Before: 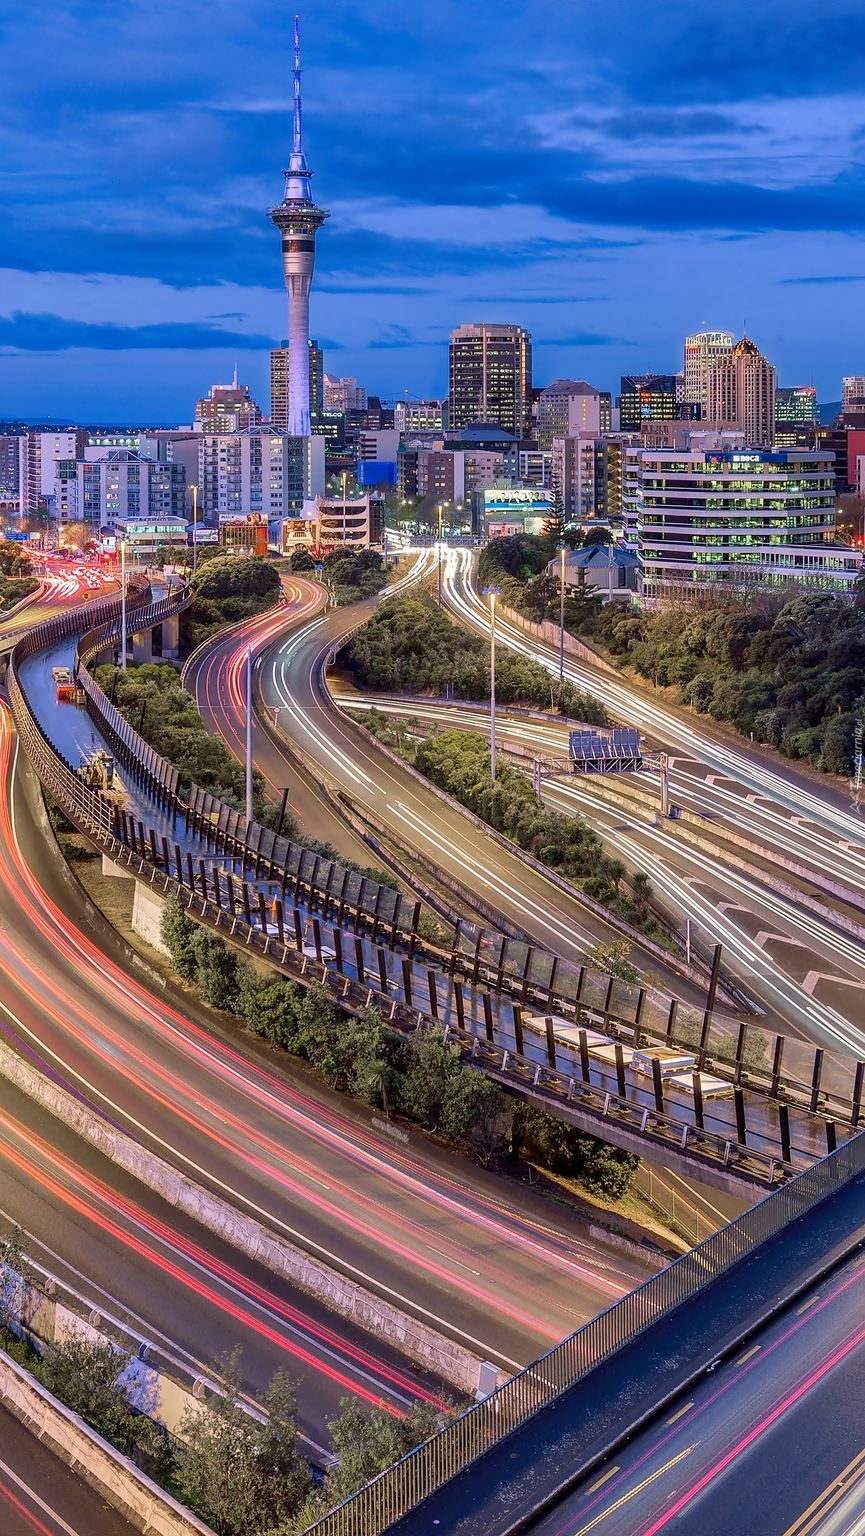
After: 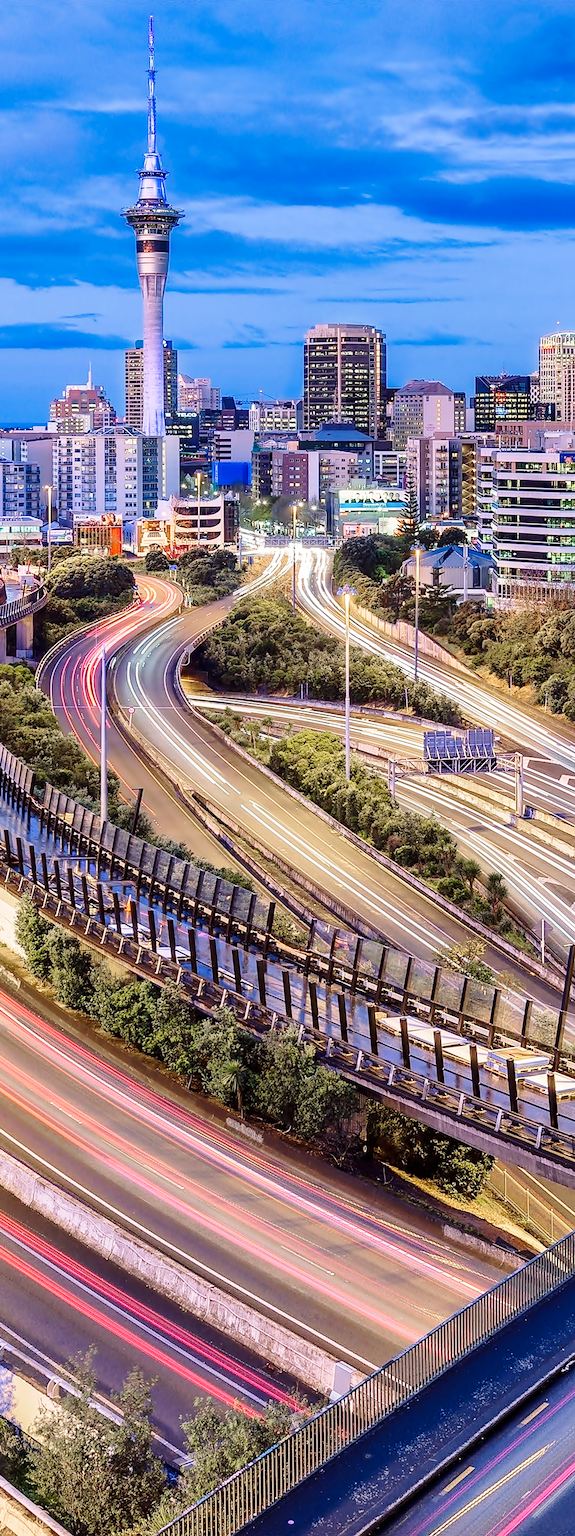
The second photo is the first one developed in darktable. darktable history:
crop: left 16.899%, right 16.556%
base curve: curves: ch0 [(0, 0) (0.028, 0.03) (0.121, 0.232) (0.46, 0.748) (0.859, 0.968) (1, 1)], preserve colors none
